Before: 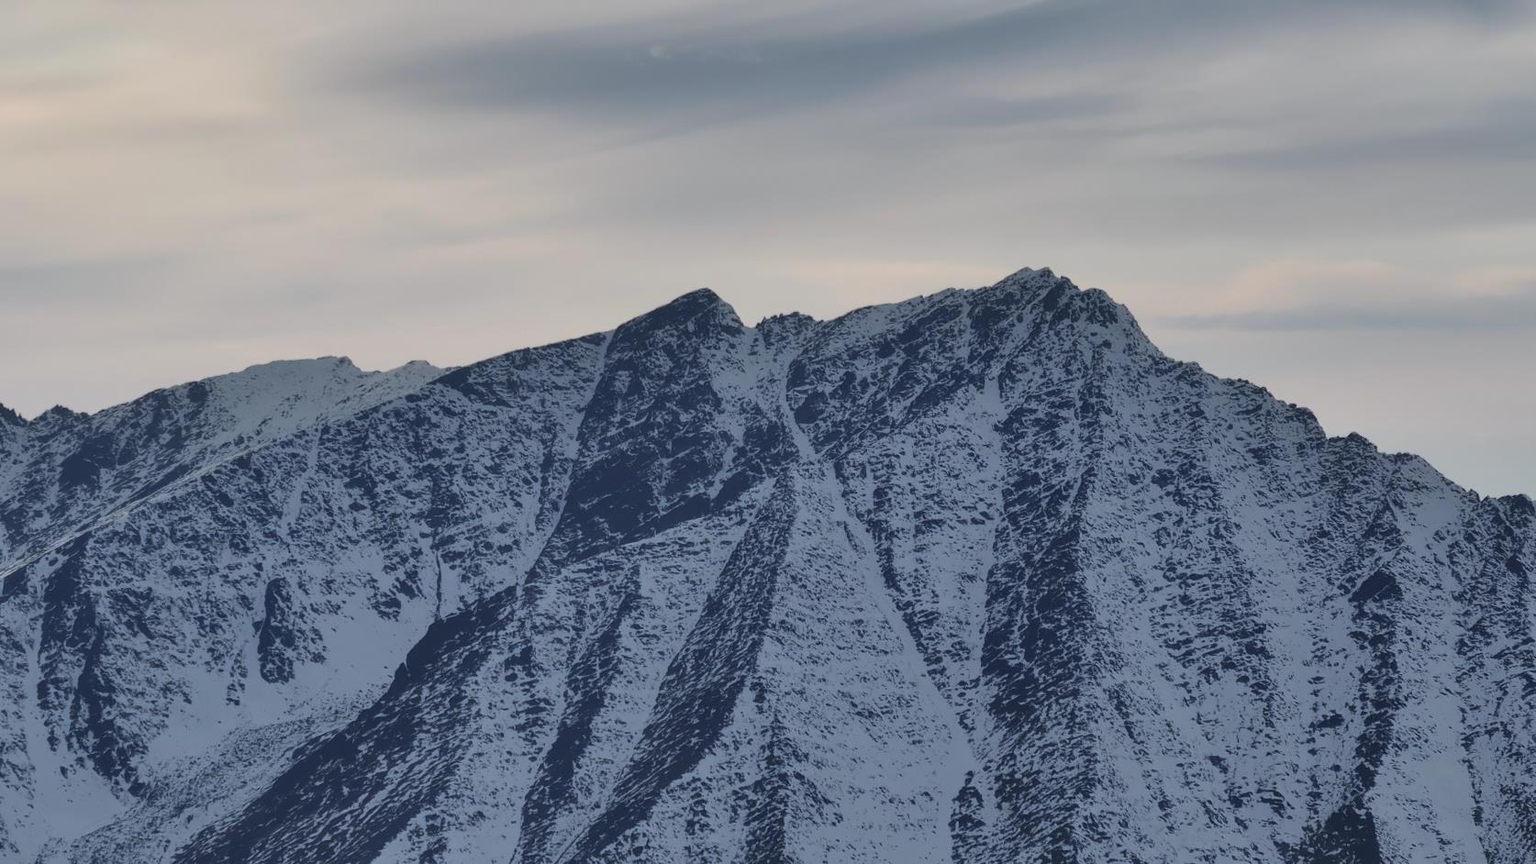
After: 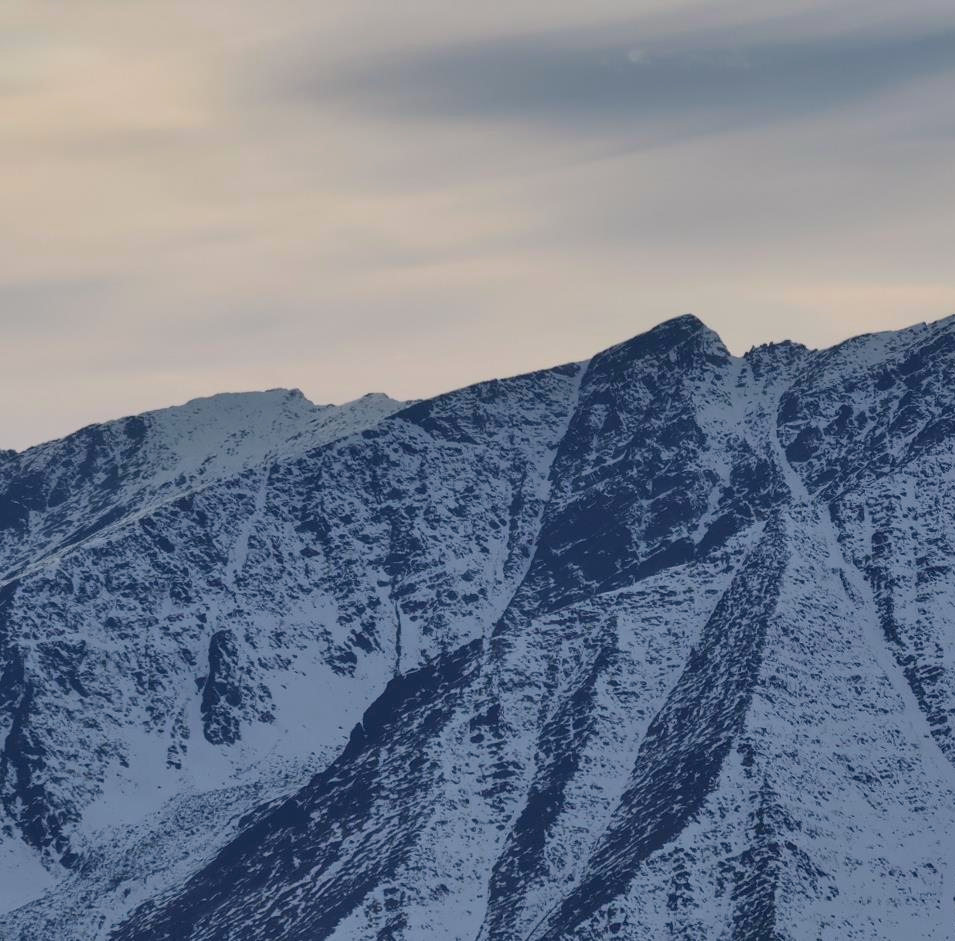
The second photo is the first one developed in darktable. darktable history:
color correction: highlights b* 2.98
crop: left 4.789%, right 38.152%
color balance rgb: shadows lift › chroma 2.006%, shadows lift › hue 250.15°, highlights gain › chroma 0.246%, highlights gain › hue 332.52°, perceptual saturation grading › global saturation 30.563%
